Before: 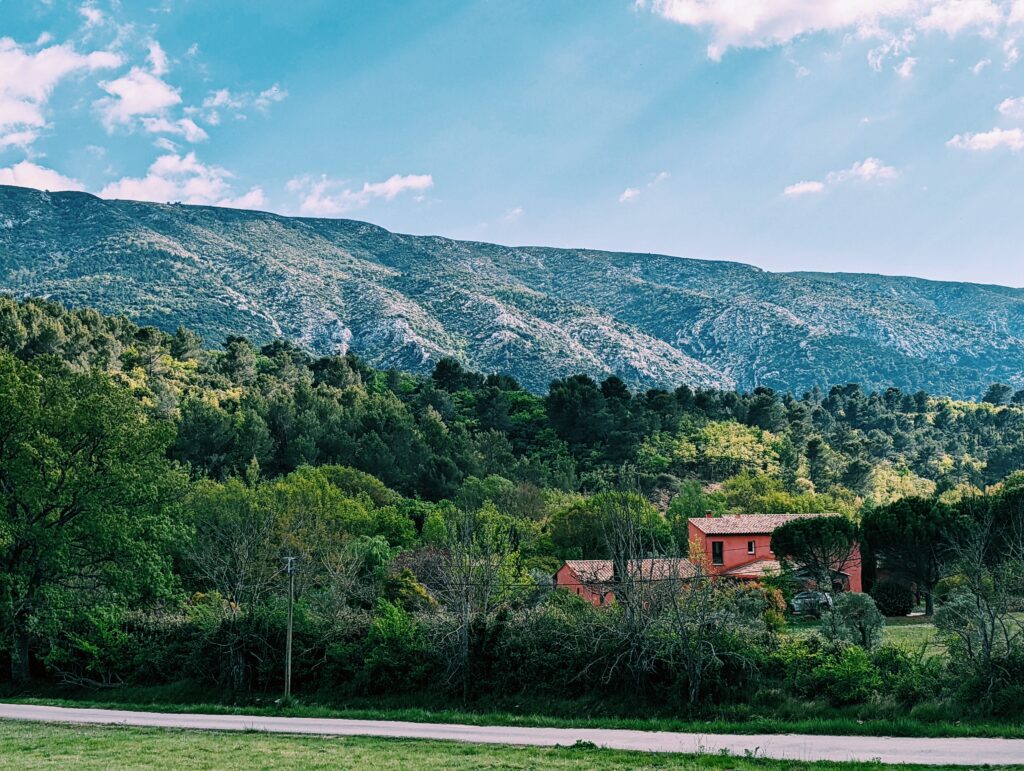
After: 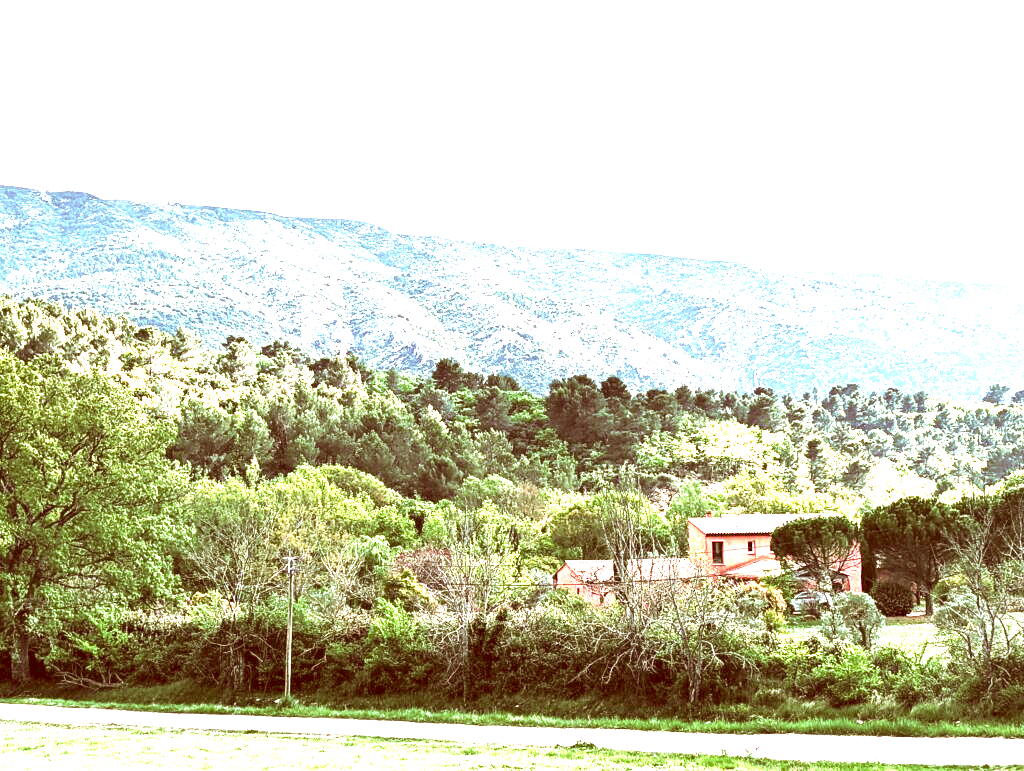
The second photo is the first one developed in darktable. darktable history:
exposure: exposure 3.009 EV, compensate exposure bias true, compensate highlight preservation false
color correction: highlights a* 9.08, highlights b* 8.84, shadows a* 39.7, shadows b* 39.74, saturation 0.776
velvia: on, module defaults
